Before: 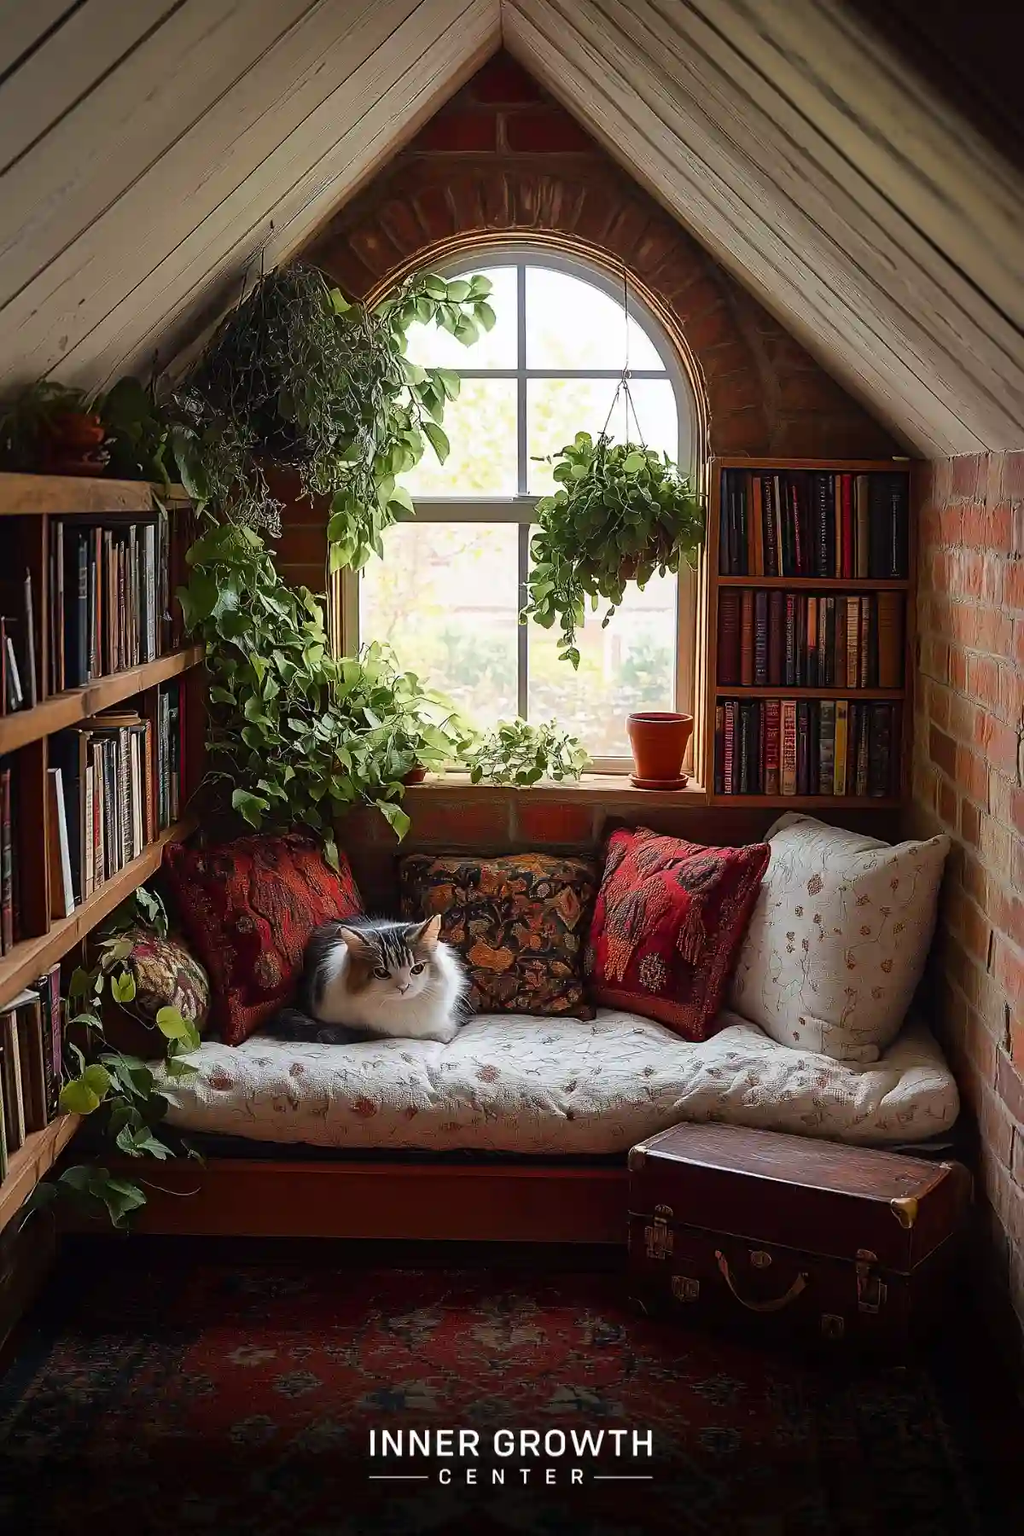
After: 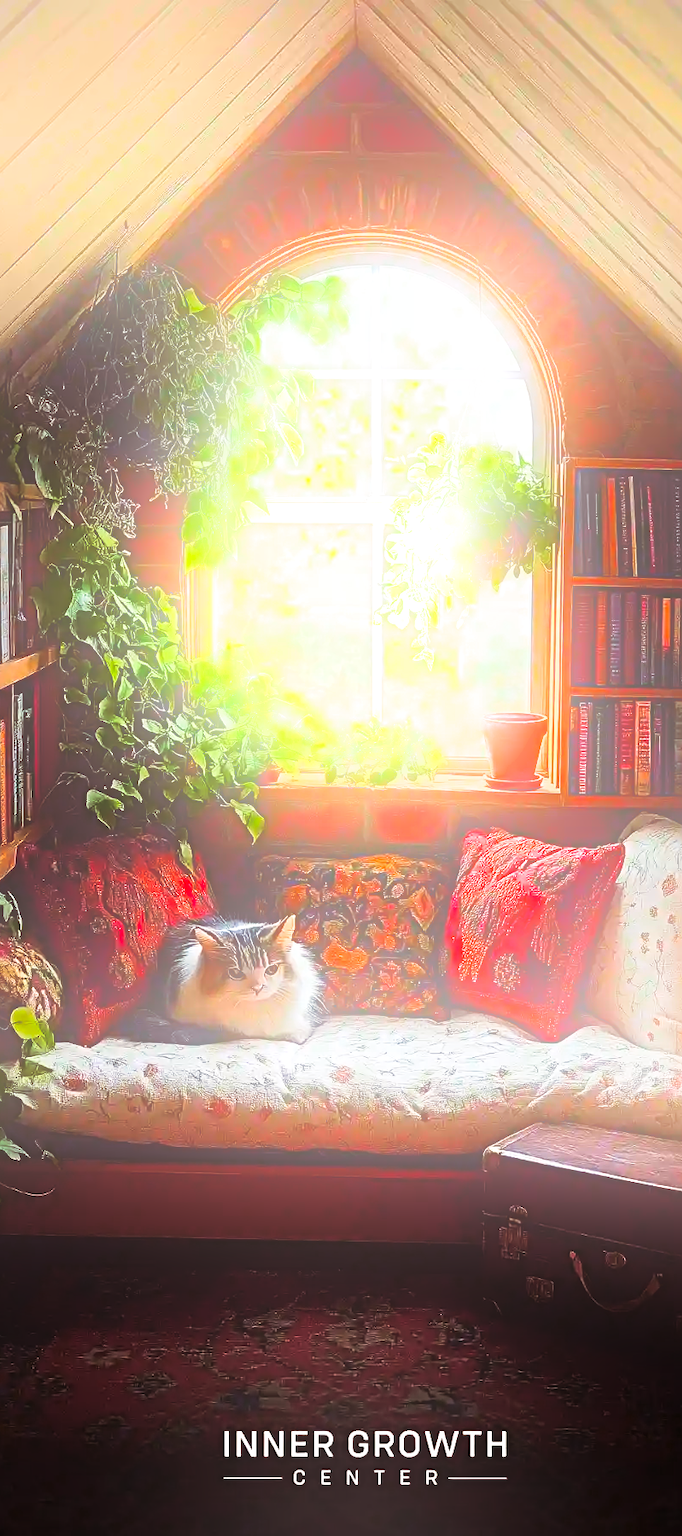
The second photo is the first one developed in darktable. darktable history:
split-toning: shadows › saturation 0.24, highlights › hue 54°, highlights › saturation 0.24
crop and rotate: left 14.292%, right 19.041%
contrast brightness saturation: contrast 0.26, brightness 0.02, saturation 0.87
sharpen: radius 4.883
bloom: size 25%, threshold 5%, strength 90%
